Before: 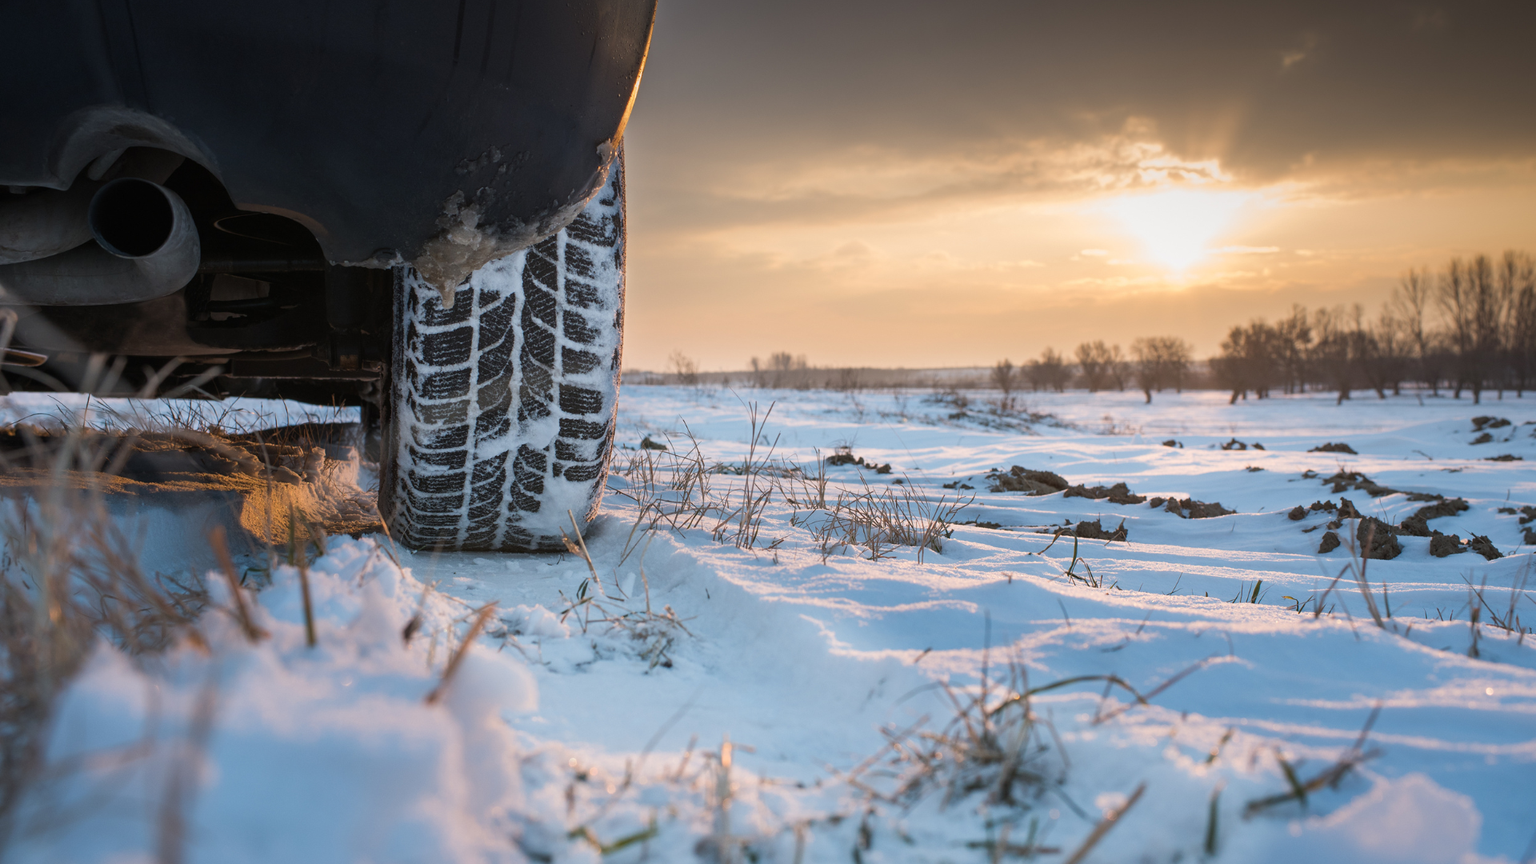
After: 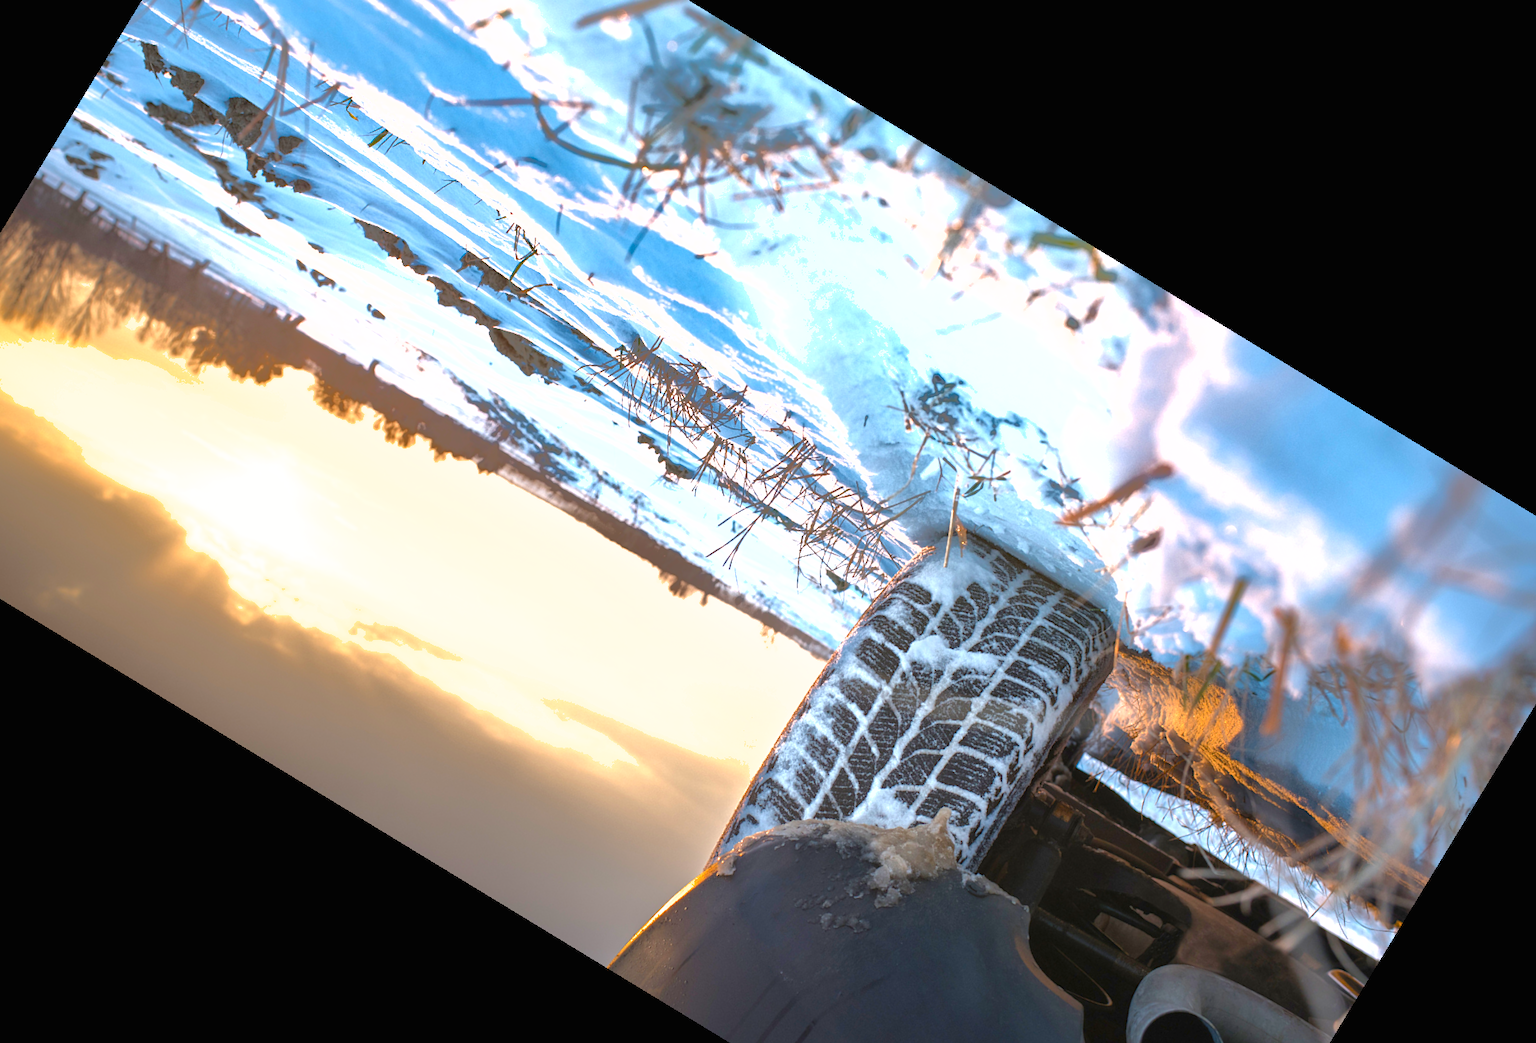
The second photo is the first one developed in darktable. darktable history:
color balance rgb: perceptual saturation grading › global saturation 35%, perceptual saturation grading › highlights -30%, perceptual saturation grading › shadows 35%, perceptual brilliance grading › global brilliance 3%, perceptual brilliance grading › highlights -3%, perceptual brilliance grading › shadows 3%
crop and rotate: angle 148.68°, left 9.111%, top 15.603%, right 4.588%, bottom 17.041%
shadows and highlights: shadows 40, highlights -60
rotate and perspective: rotation -1°, crop left 0.011, crop right 0.989, crop top 0.025, crop bottom 0.975
exposure: black level correction 0, exposure 1.173 EV, compensate exposure bias true, compensate highlight preservation false
